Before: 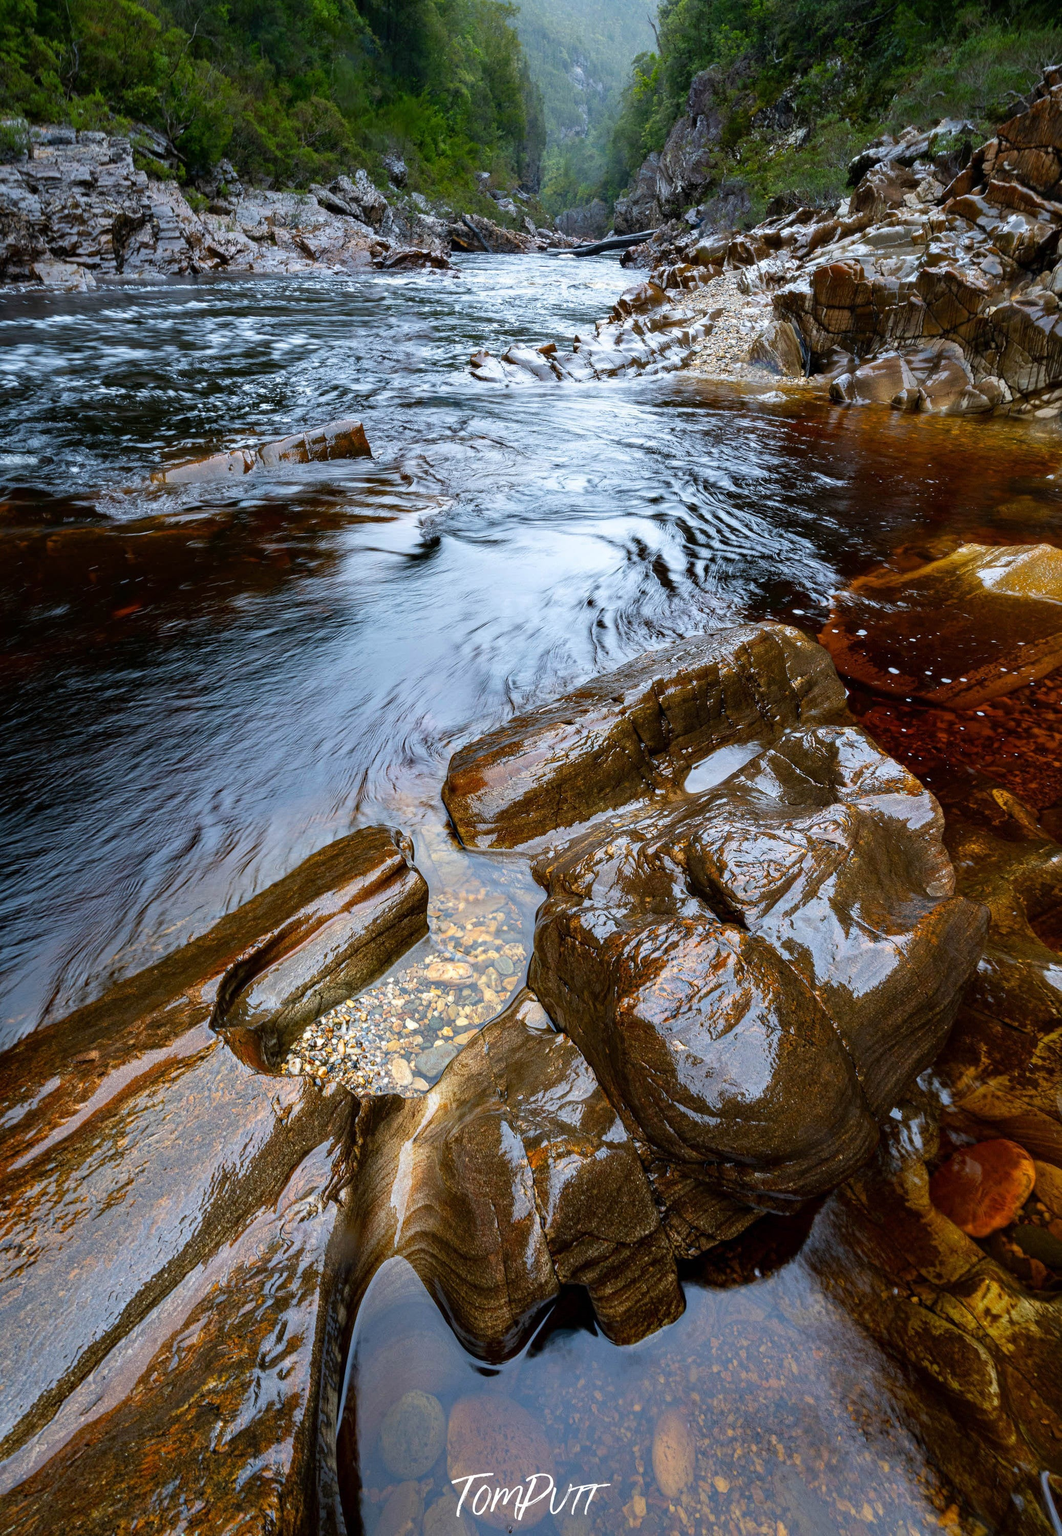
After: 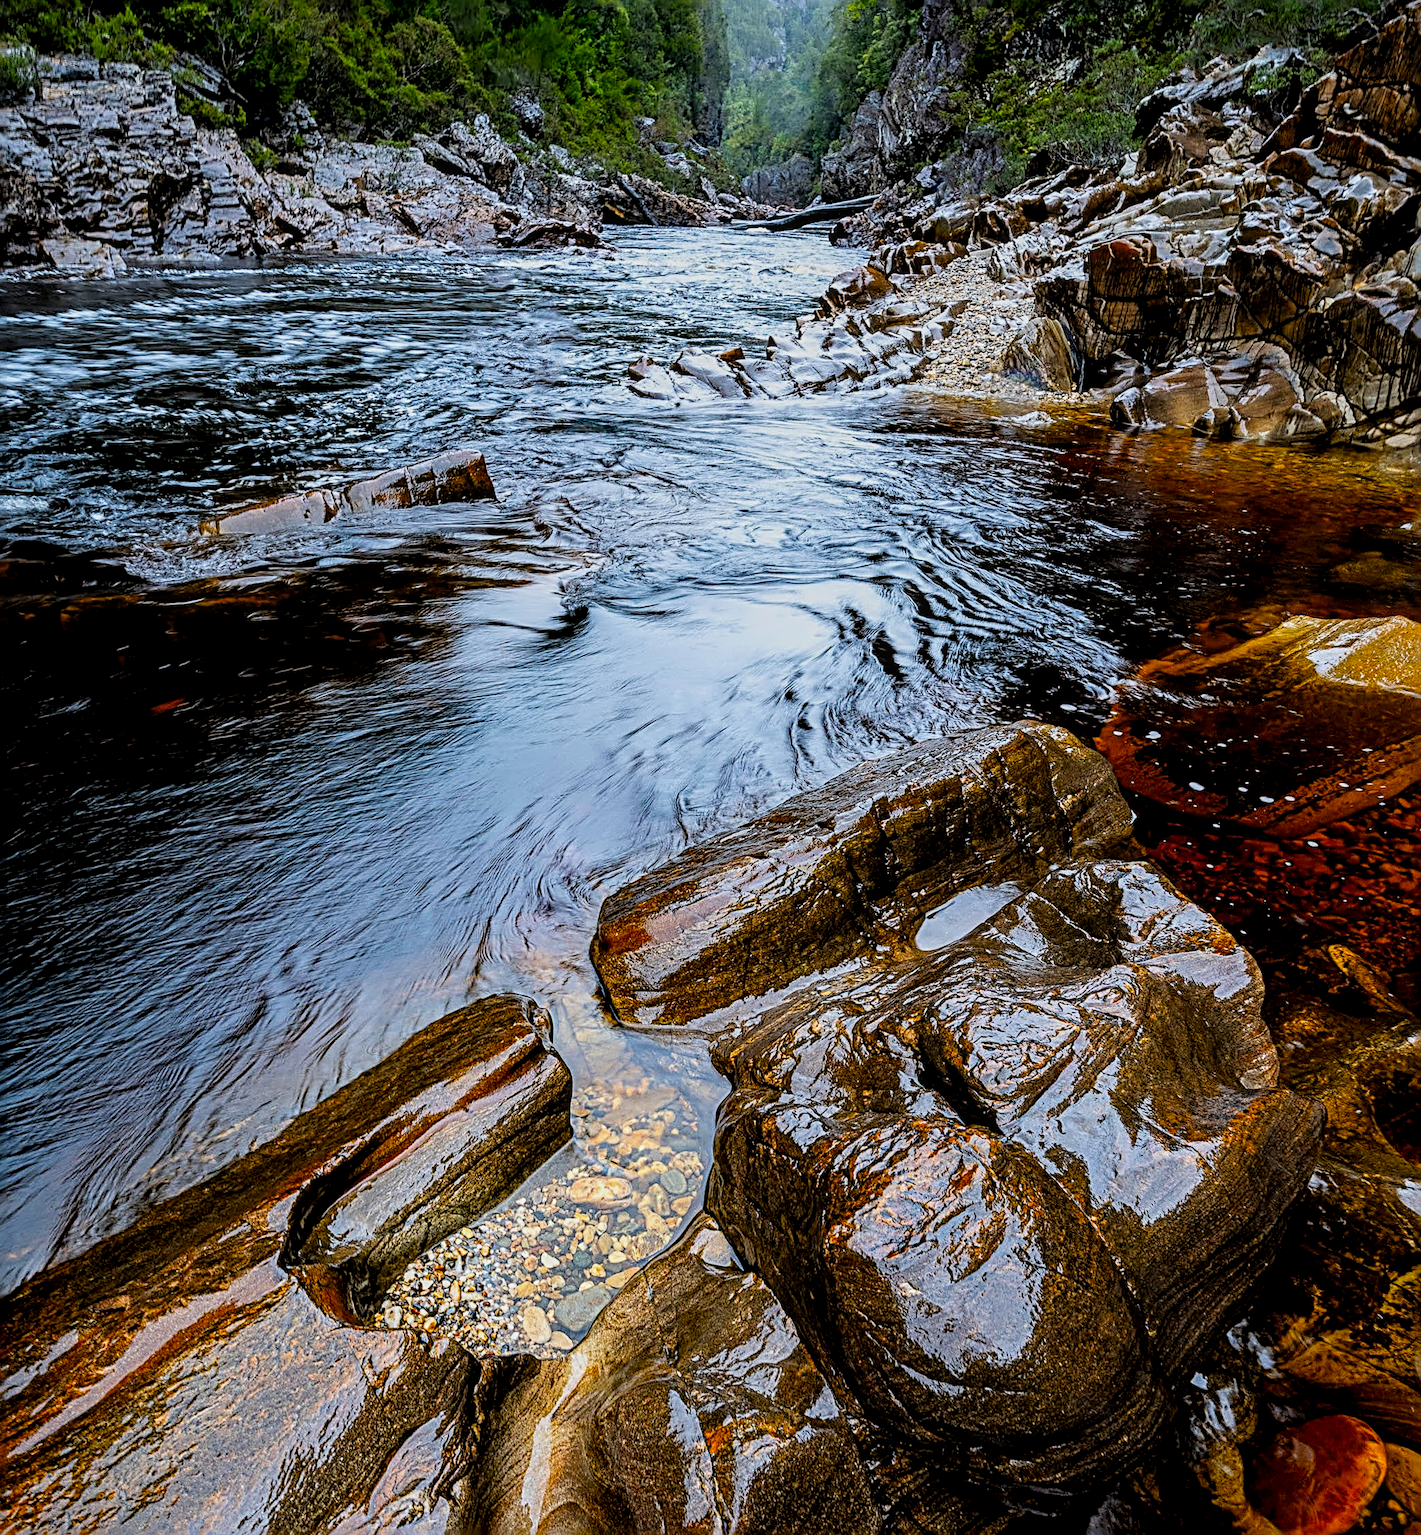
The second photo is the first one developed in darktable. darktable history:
local contrast: detail 130%
sharpen: radius 3.699, amount 0.925
crop: left 0.237%, top 5.526%, bottom 19.911%
filmic rgb: black relative exposure -7.6 EV, white relative exposure 4.61 EV, target black luminance 0%, hardness 3.5, latitude 50.29%, contrast 1.025, highlights saturation mix 9.19%, shadows ↔ highlights balance -0.206%, color science v4 (2020)
